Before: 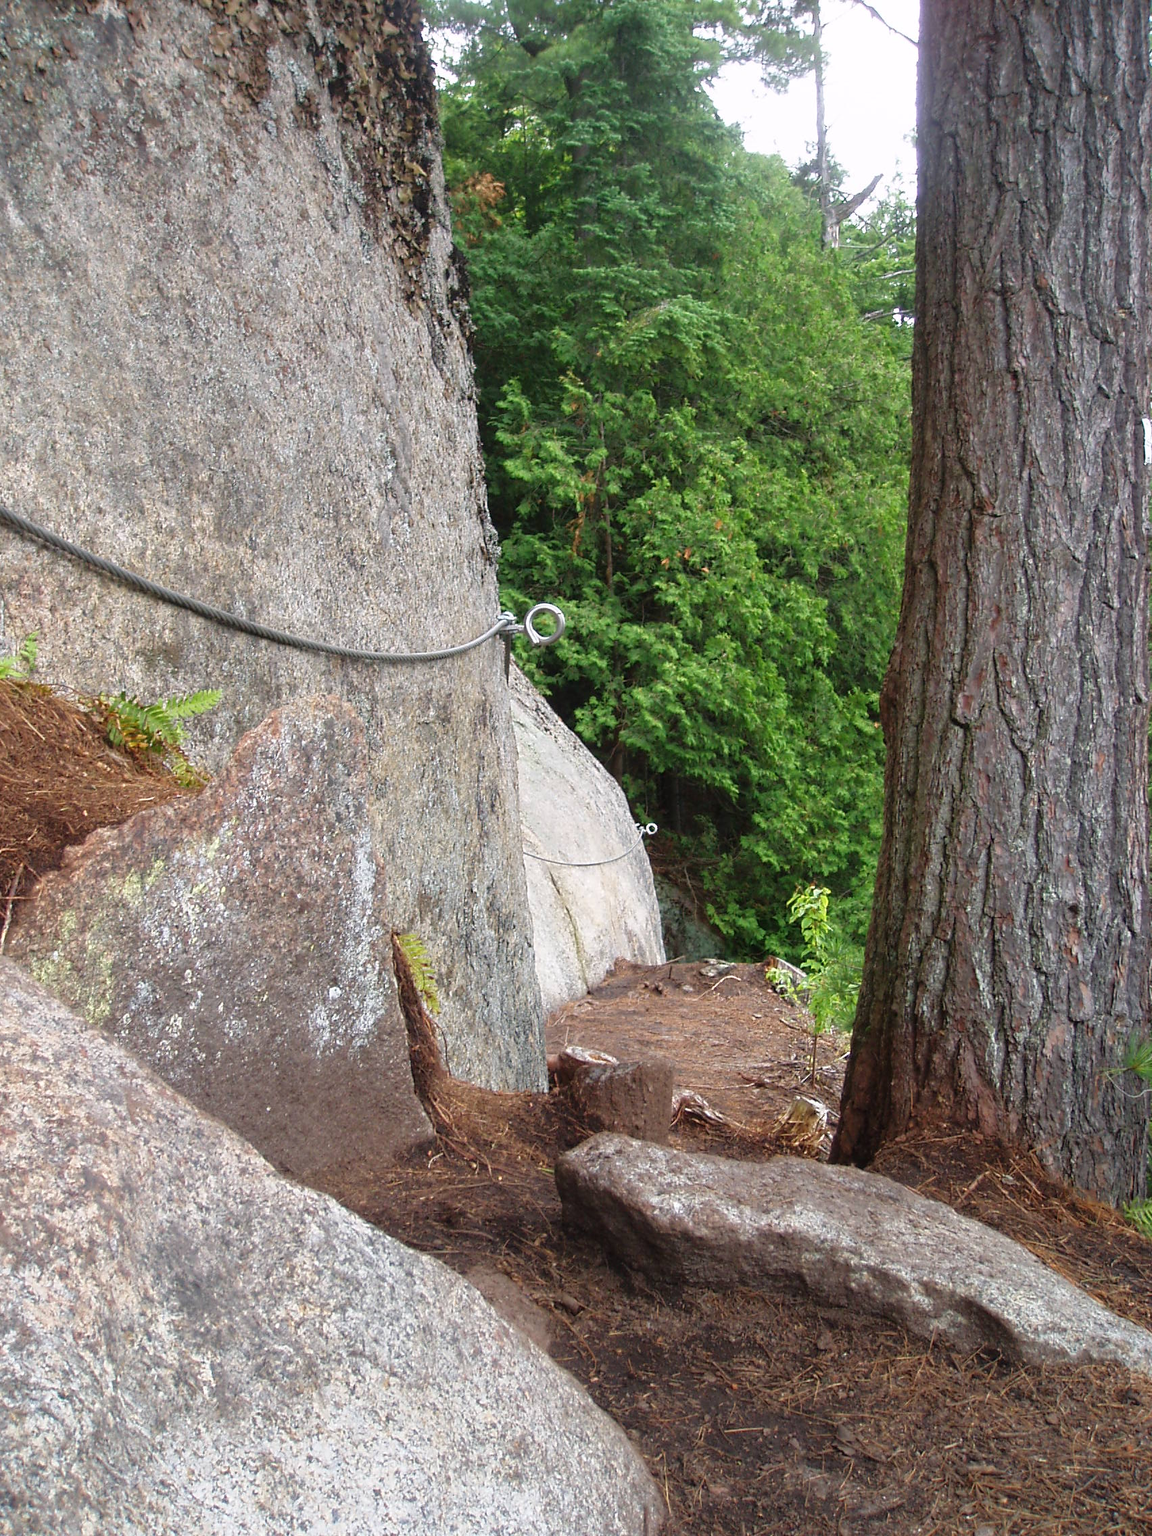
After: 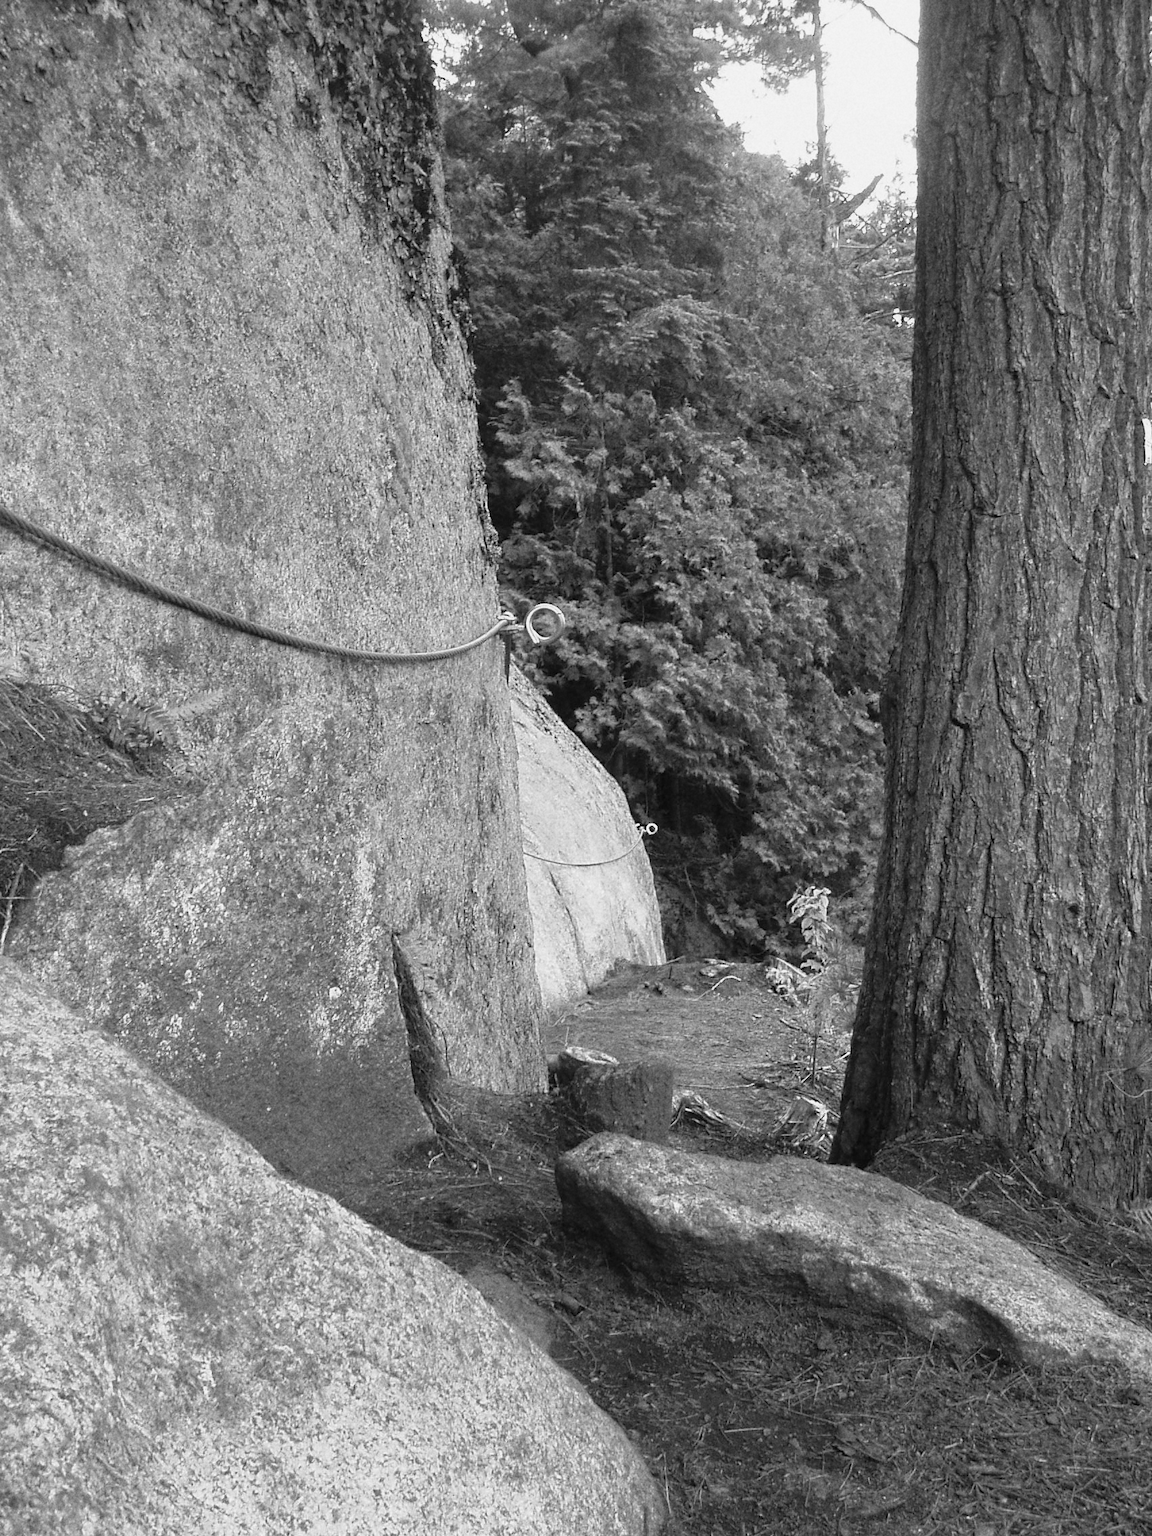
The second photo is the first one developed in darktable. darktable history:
grain: coarseness 22.88 ISO
exposure: exposure -0.153 EV, compensate highlight preservation false
monochrome: on, module defaults
